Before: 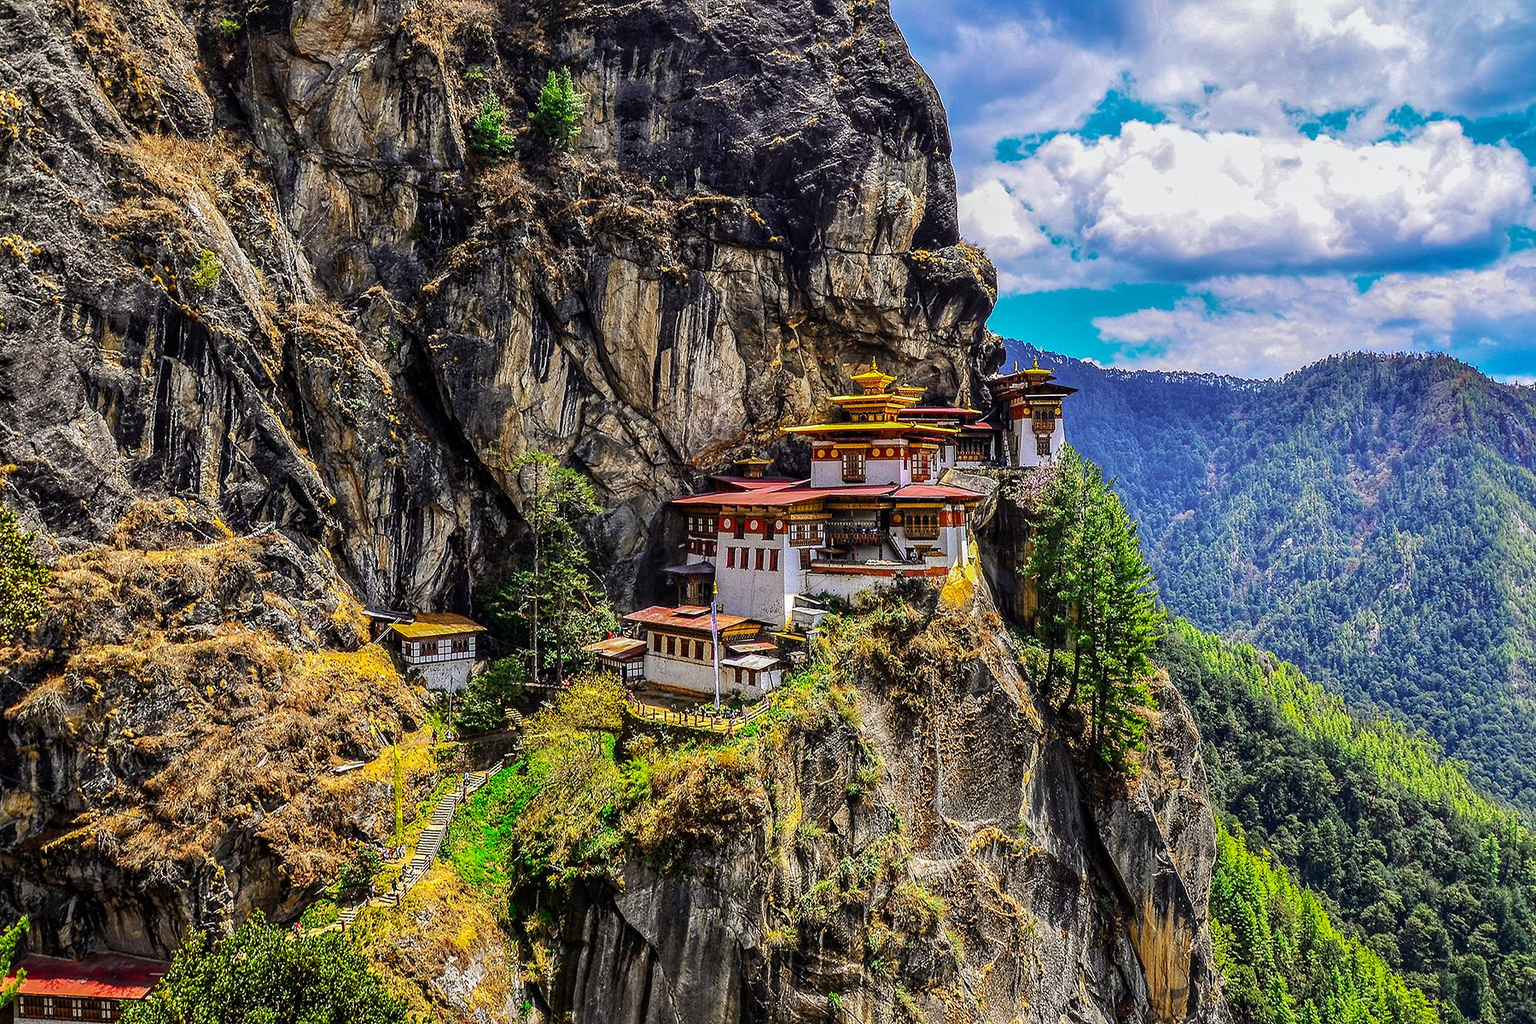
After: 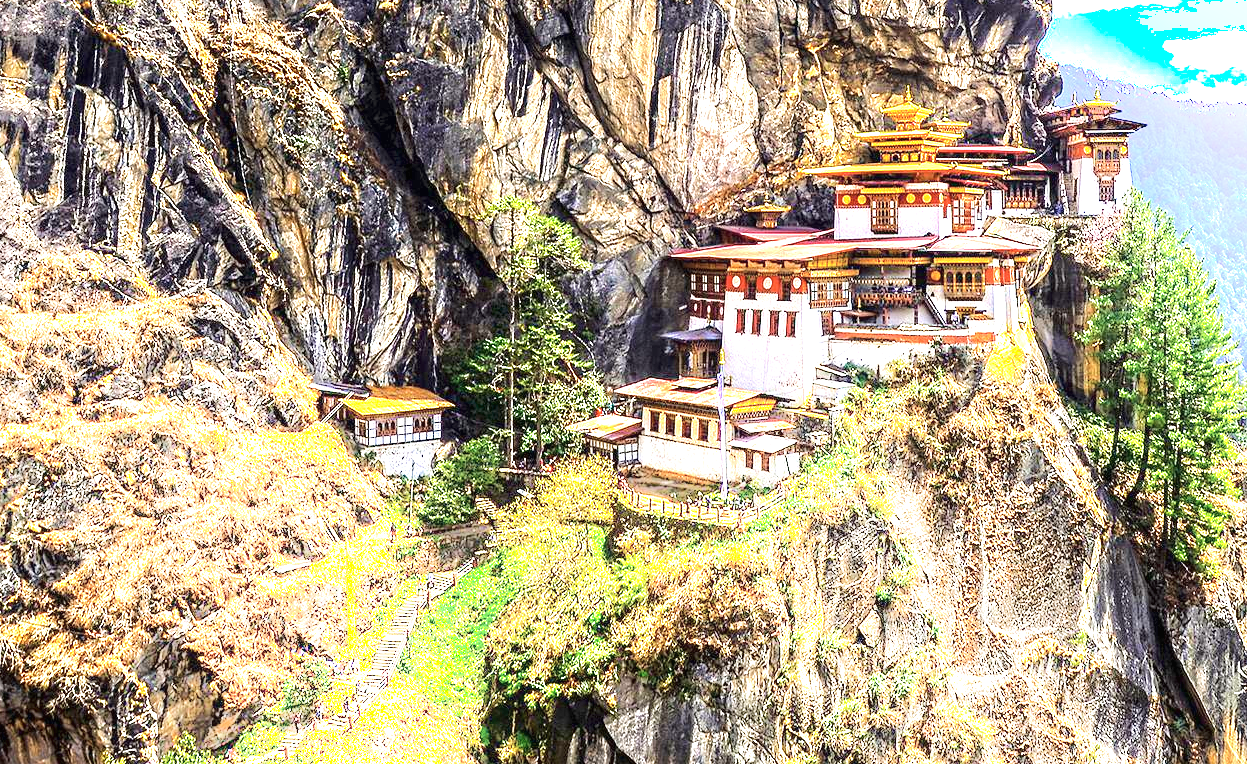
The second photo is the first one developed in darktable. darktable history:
exposure: black level correction 0, exposure 1.975 EV, compensate exposure bias true, compensate highlight preservation false
velvia: on, module defaults
shadows and highlights: shadows -54.3, highlights 86.09, soften with gaussian
crop: left 6.488%, top 27.668%, right 24.183%, bottom 8.656%
